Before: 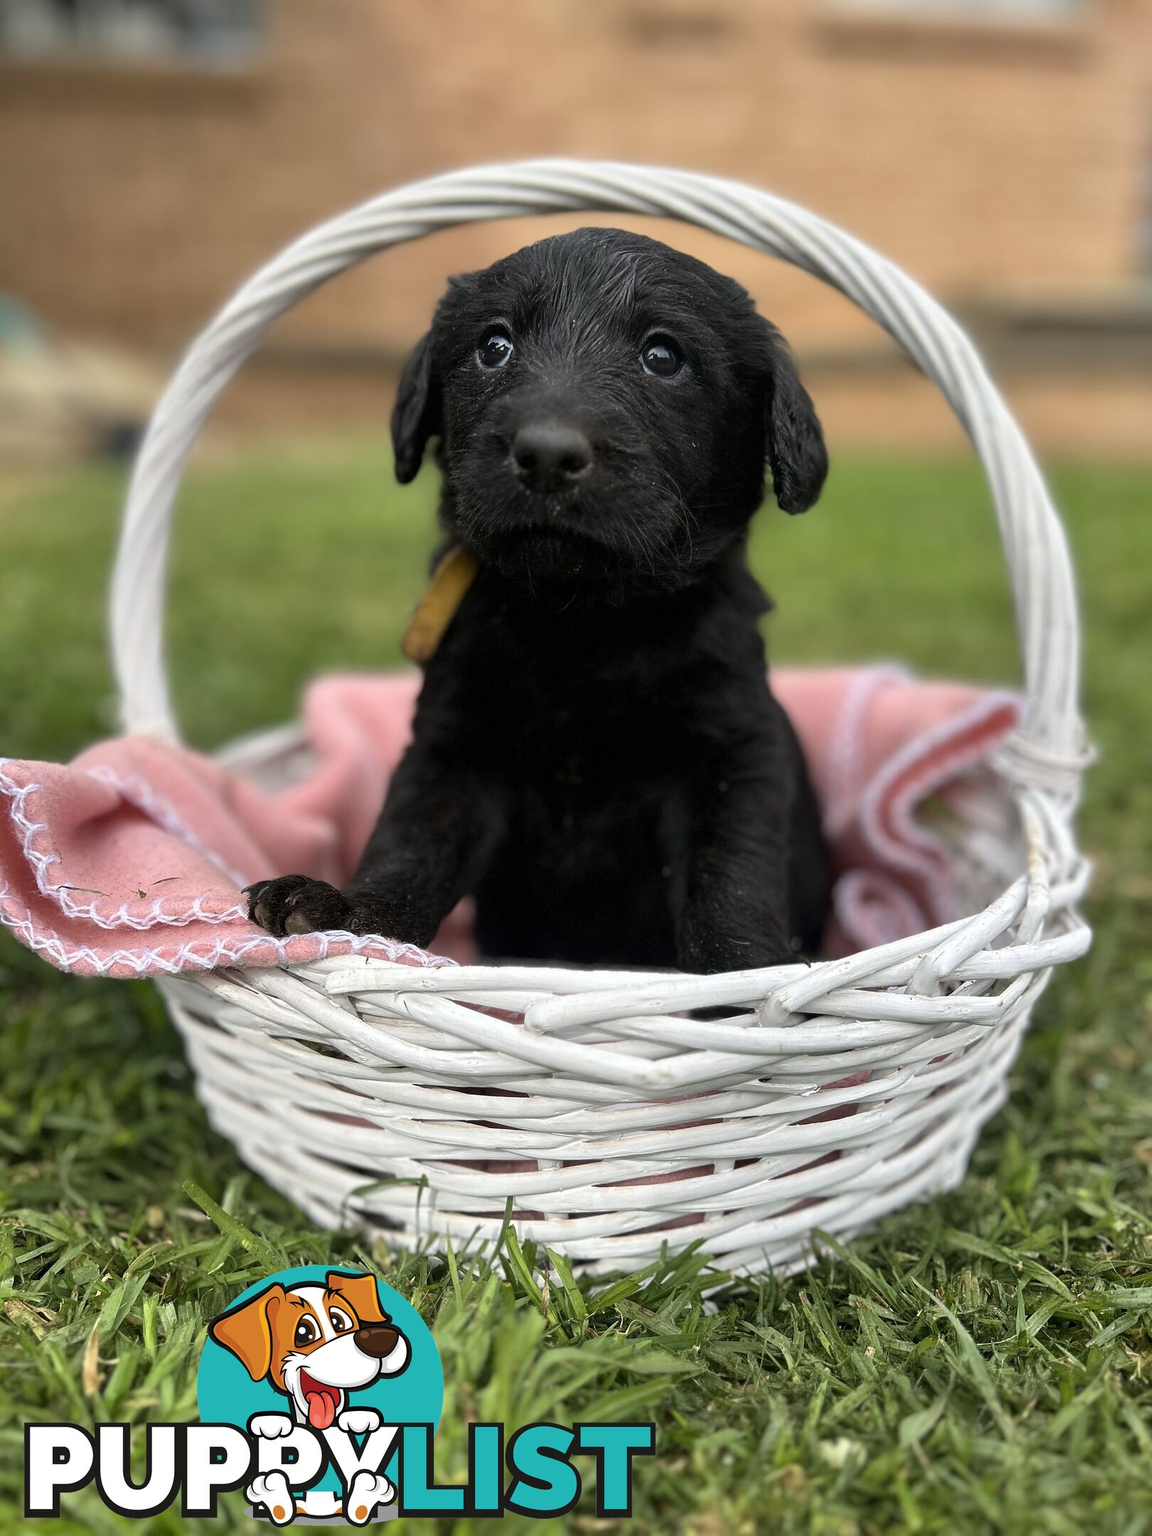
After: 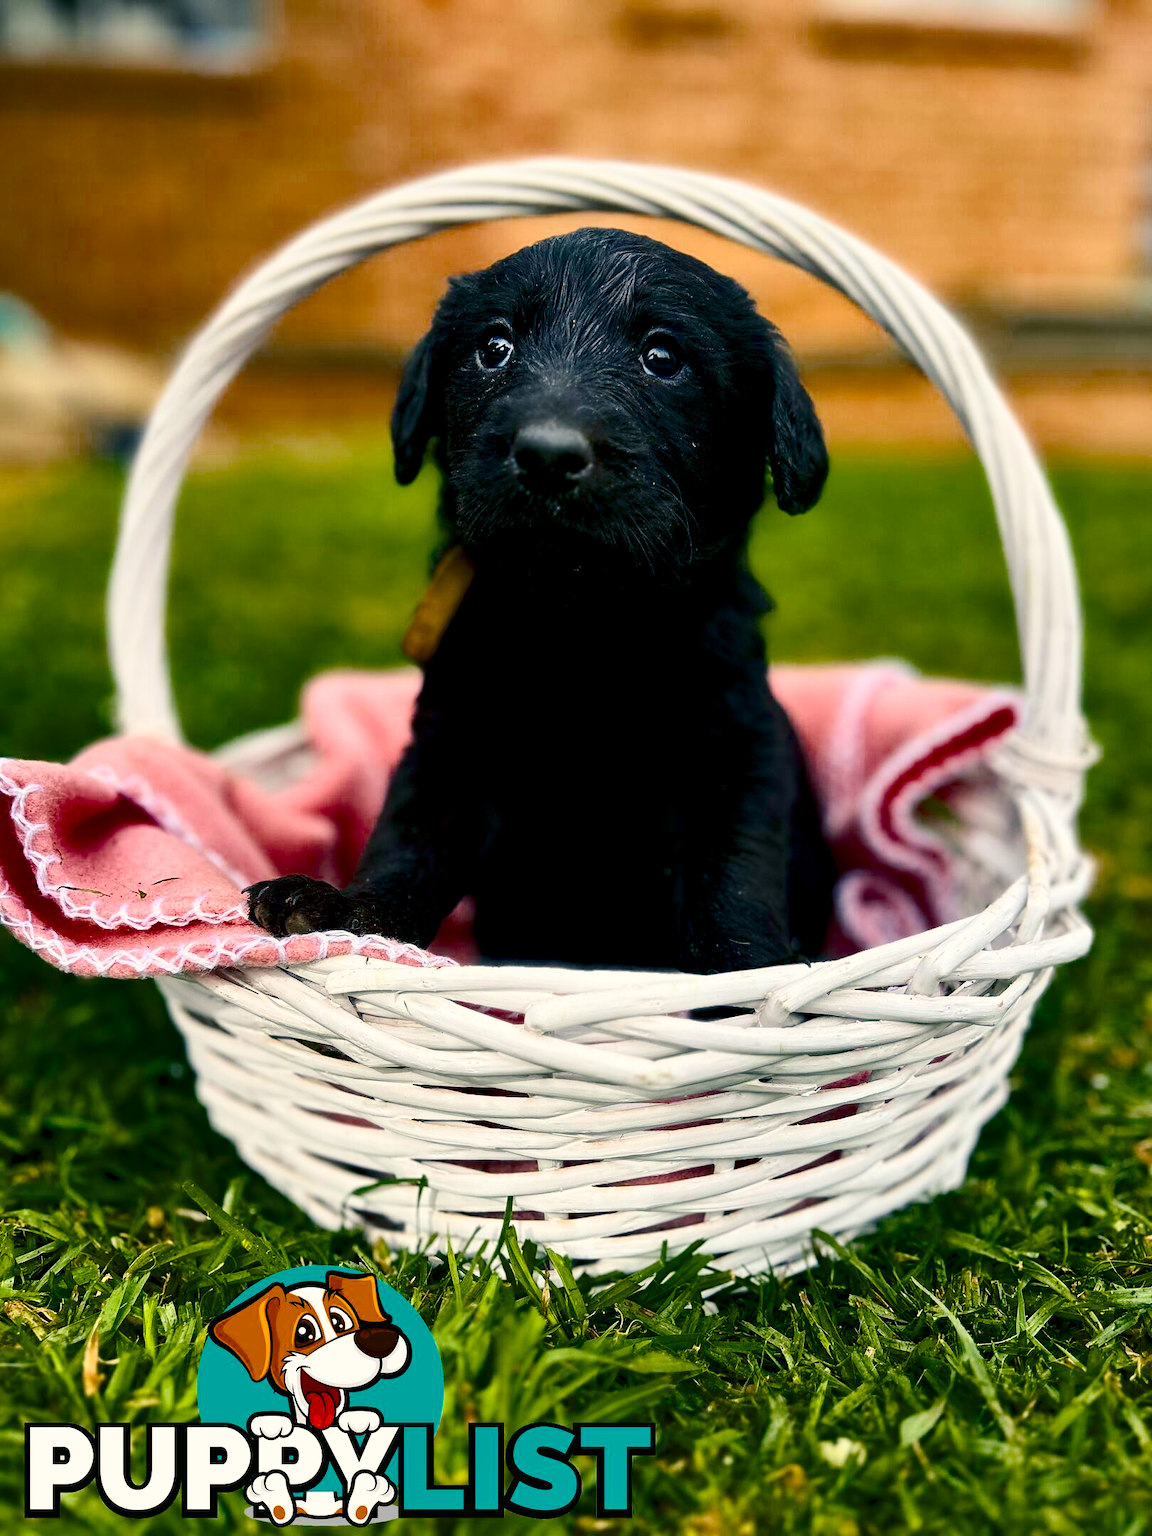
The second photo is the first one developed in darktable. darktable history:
contrast brightness saturation: contrast 0.291
shadows and highlights: shadows 32.14, highlights -31.76, soften with gaussian
color balance rgb: shadows lift › chroma 7.369%, shadows lift › hue 244.26°, highlights gain › chroma 2.069%, highlights gain › hue 72.34°, global offset › luminance -0.888%, perceptual saturation grading › global saturation 40.218%, perceptual saturation grading › highlights -25.447%, perceptual saturation grading › mid-tones 34.781%, perceptual saturation grading › shadows 35.171%, perceptual brilliance grading › mid-tones 10.573%, perceptual brilliance grading › shadows 14.863%, saturation formula JzAzBz (2021)
